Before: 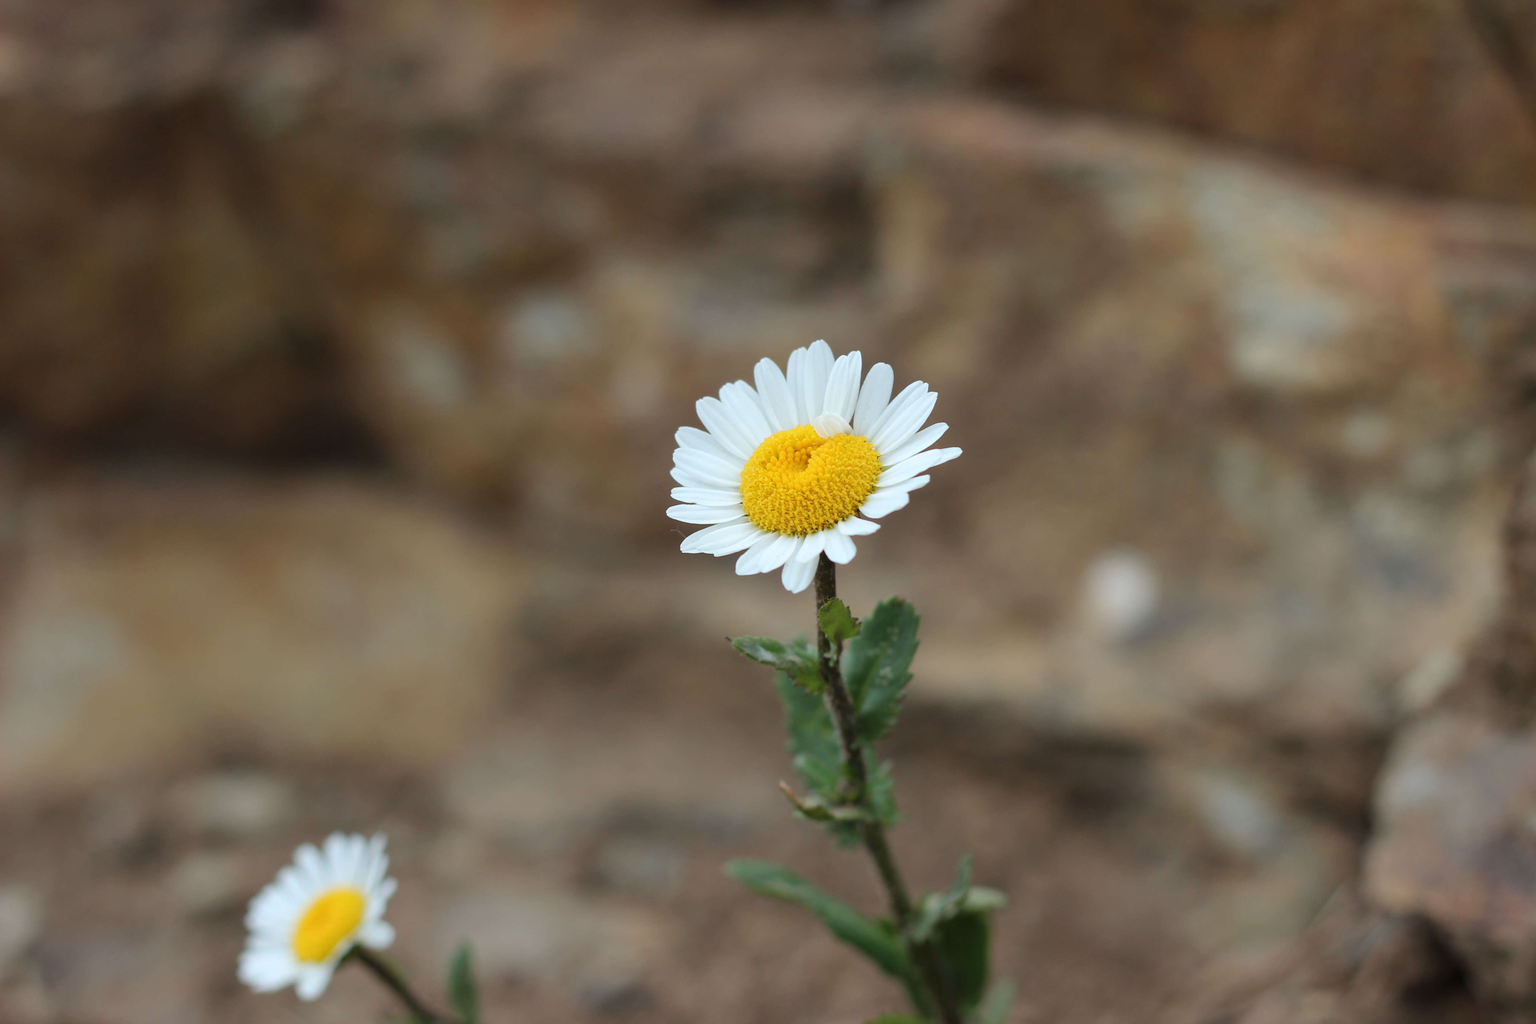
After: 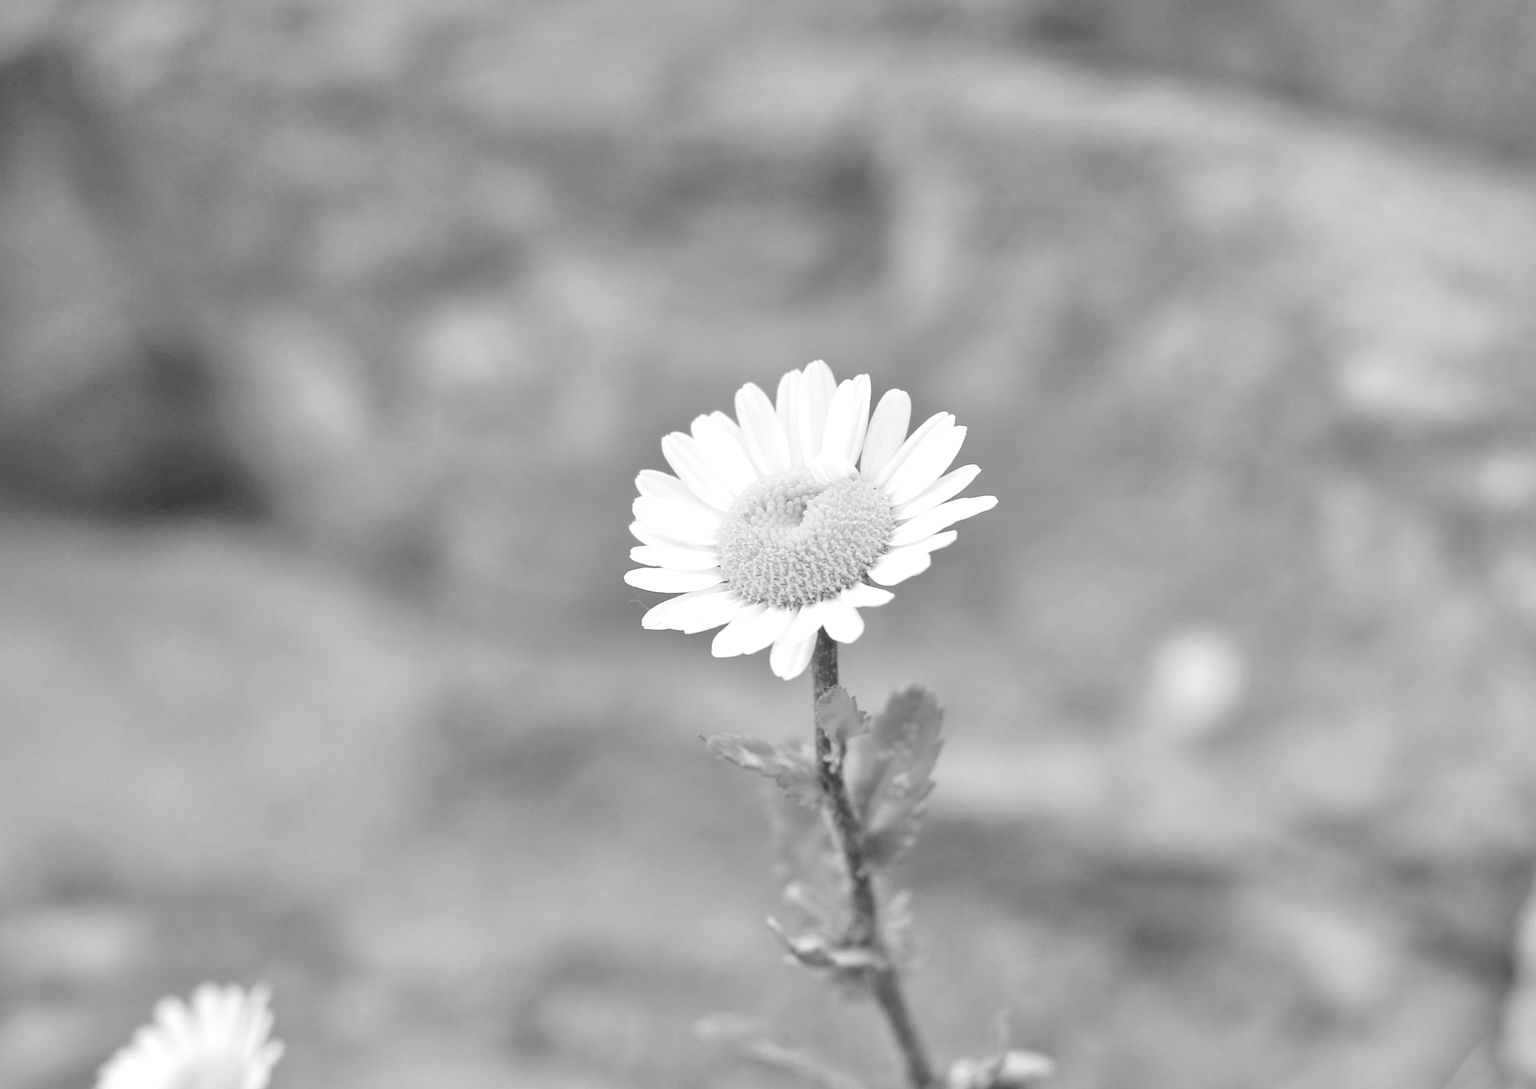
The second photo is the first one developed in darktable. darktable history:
white balance: emerald 1
monochrome: a -6.99, b 35.61, size 1.4
contrast brightness saturation: brightness 0.13
tone equalizer: -7 EV 0.15 EV, -6 EV 0.6 EV, -5 EV 1.15 EV, -4 EV 1.33 EV, -3 EV 1.15 EV, -2 EV 0.6 EV, -1 EV 0.15 EV, mask exposure compensation -0.5 EV
crop: left 11.225%, top 5.381%, right 9.565%, bottom 10.314%
color correction: highlights a* 14.52, highlights b* 4.84
exposure: black level correction 0.001, exposure 0.5 EV, compensate exposure bias true, compensate highlight preservation false
